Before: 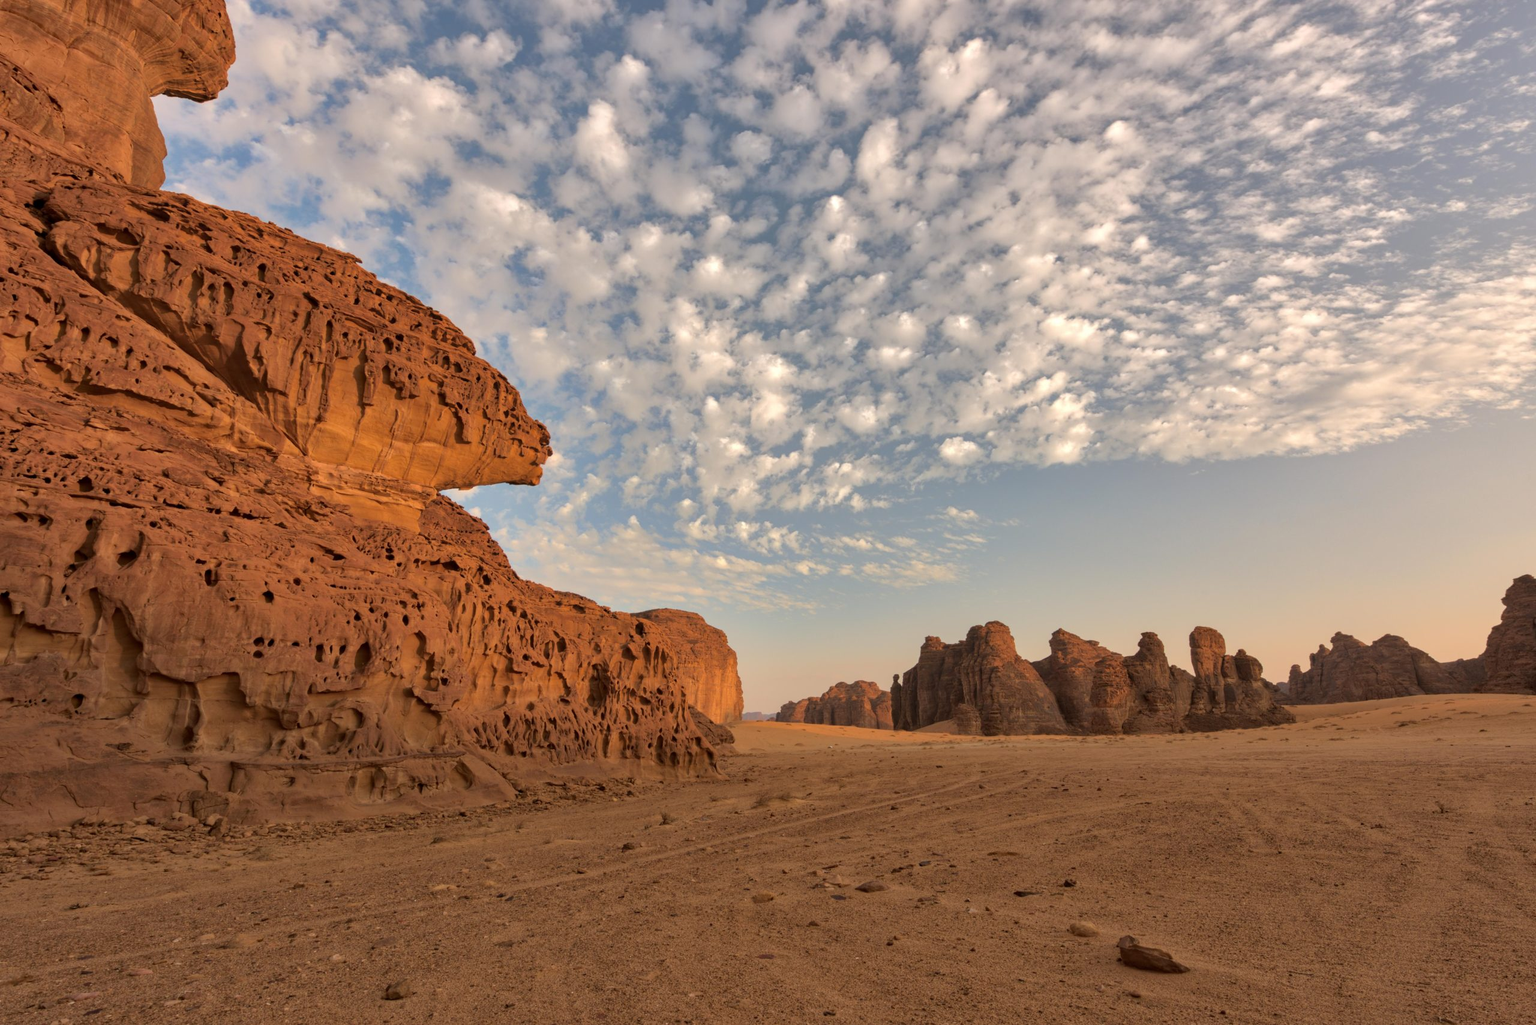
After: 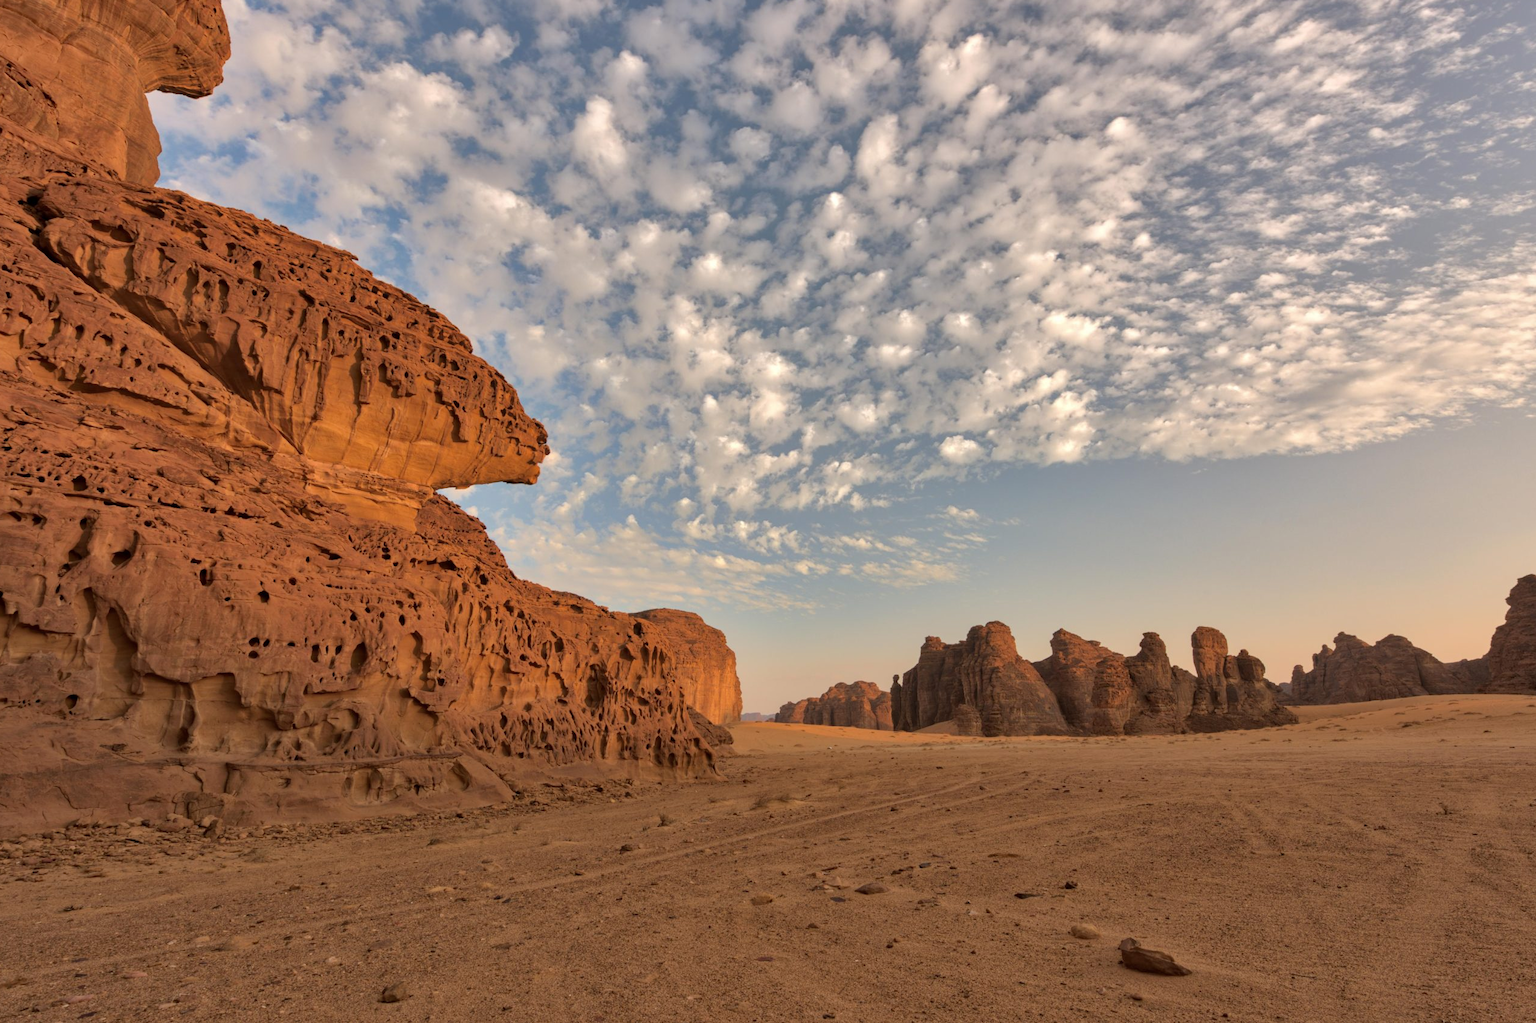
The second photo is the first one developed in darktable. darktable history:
crop: left 0.434%, top 0.485%, right 0.244%, bottom 0.386%
shadows and highlights: shadows 37.27, highlights -28.18, soften with gaussian
